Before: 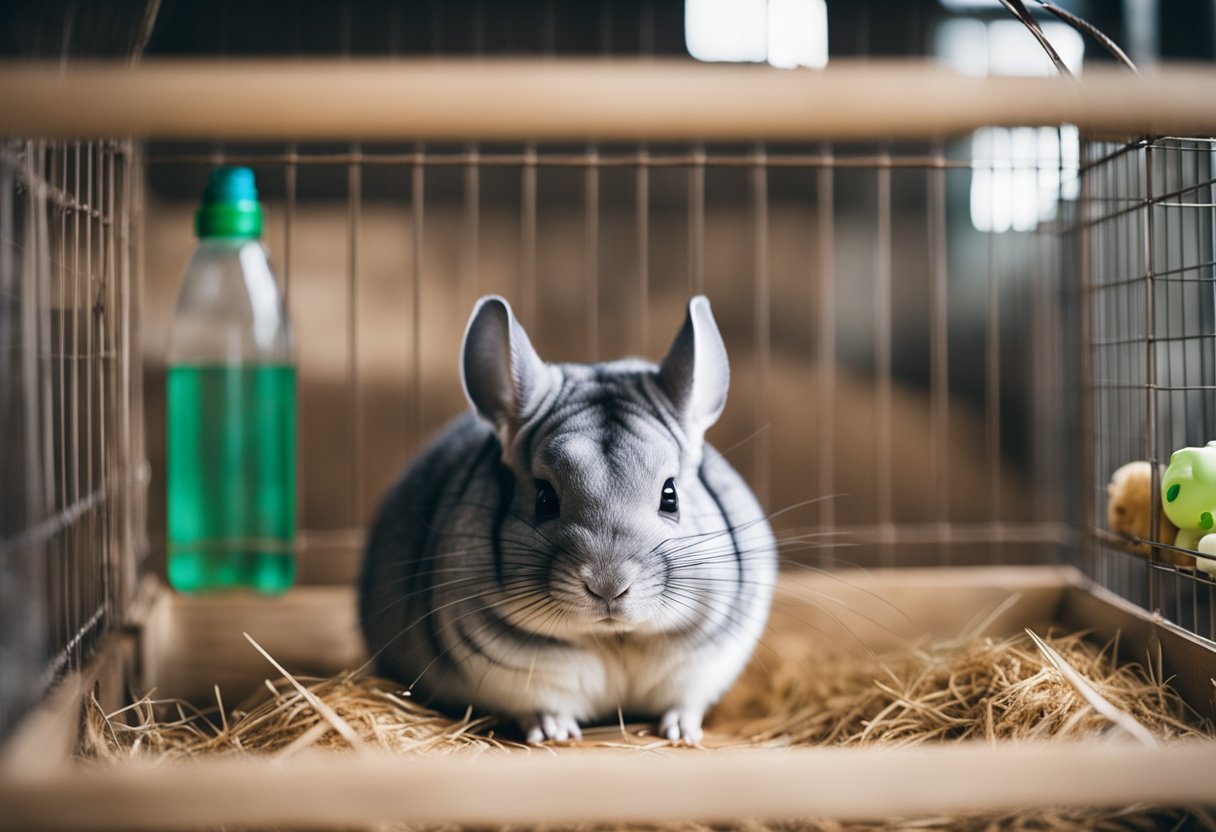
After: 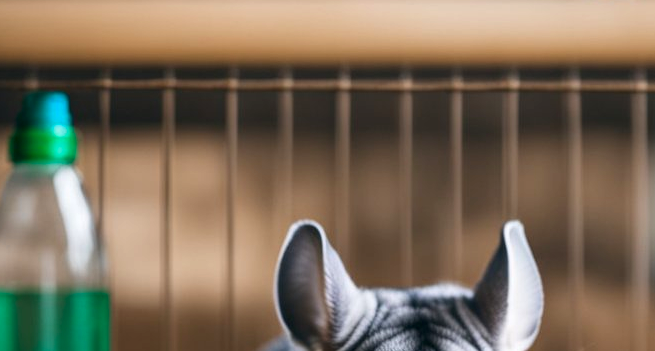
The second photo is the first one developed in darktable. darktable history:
crop: left 15.306%, top 9.065%, right 30.789%, bottom 48.638%
local contrast: on, module defaults
contrast brightness saturation: contrast 0.08, saturation 0.2
